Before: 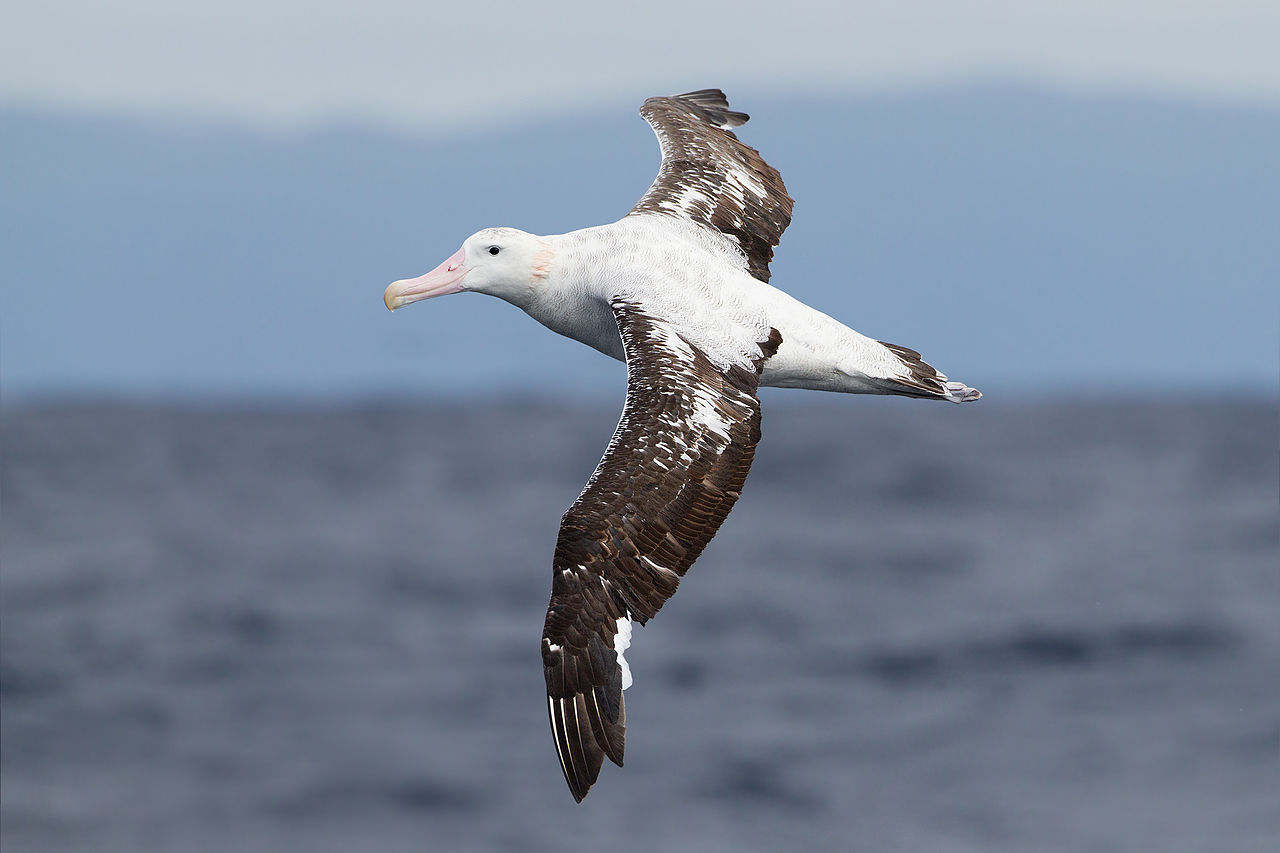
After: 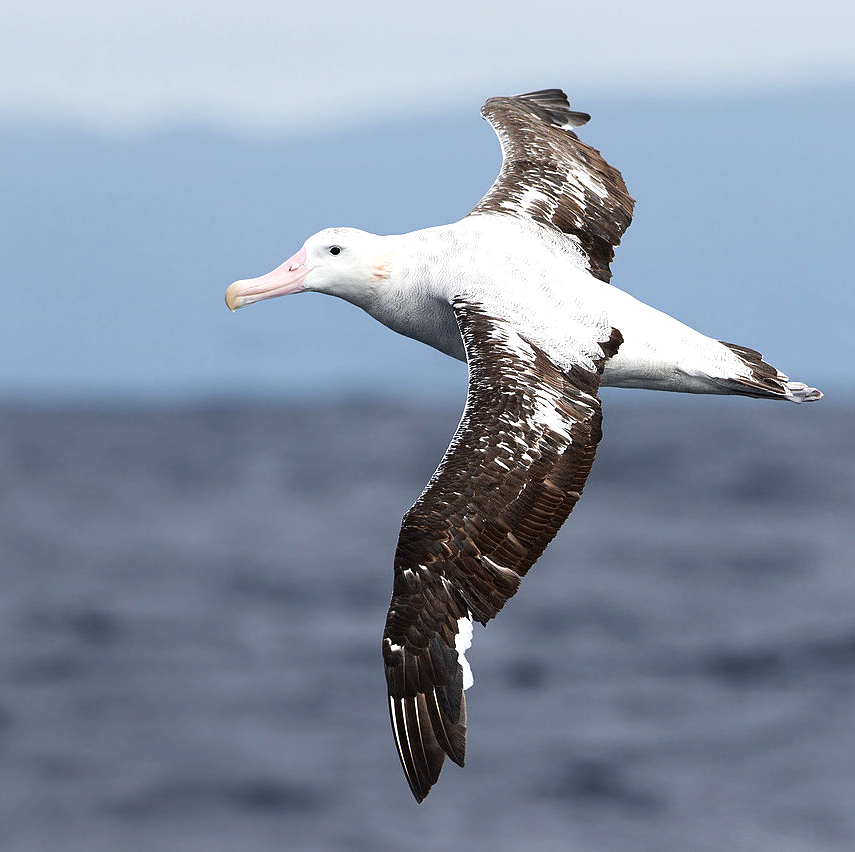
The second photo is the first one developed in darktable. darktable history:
crop and rotate: left 12.439%, right 20.758%
tone equalizer: -8 EV -0.378 EV, -7 EV -0.423 EV, -6 EV -0.32 EV, -5 EV -0.204 EV, -3 EV 0.197 EV, -2 EV 0.352 EV, -1 EV 0.413 EV, +0 EV 0.447 EV, edges refinement/feathering 500, mask exposure compensation -1.57 EV, preserve details no
